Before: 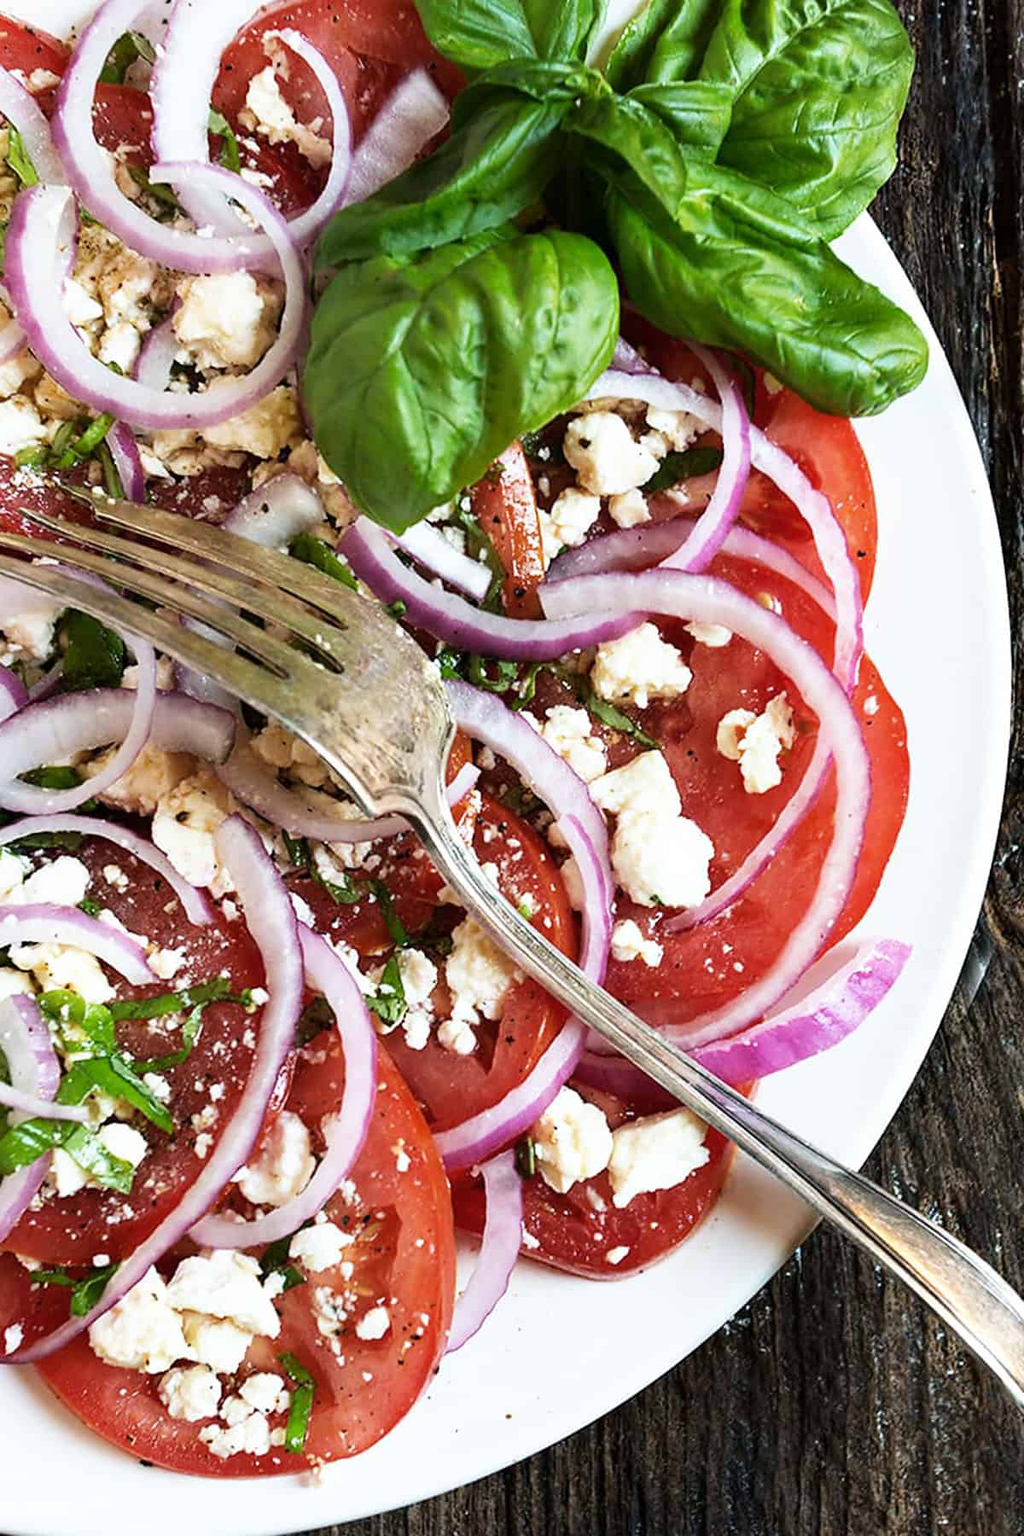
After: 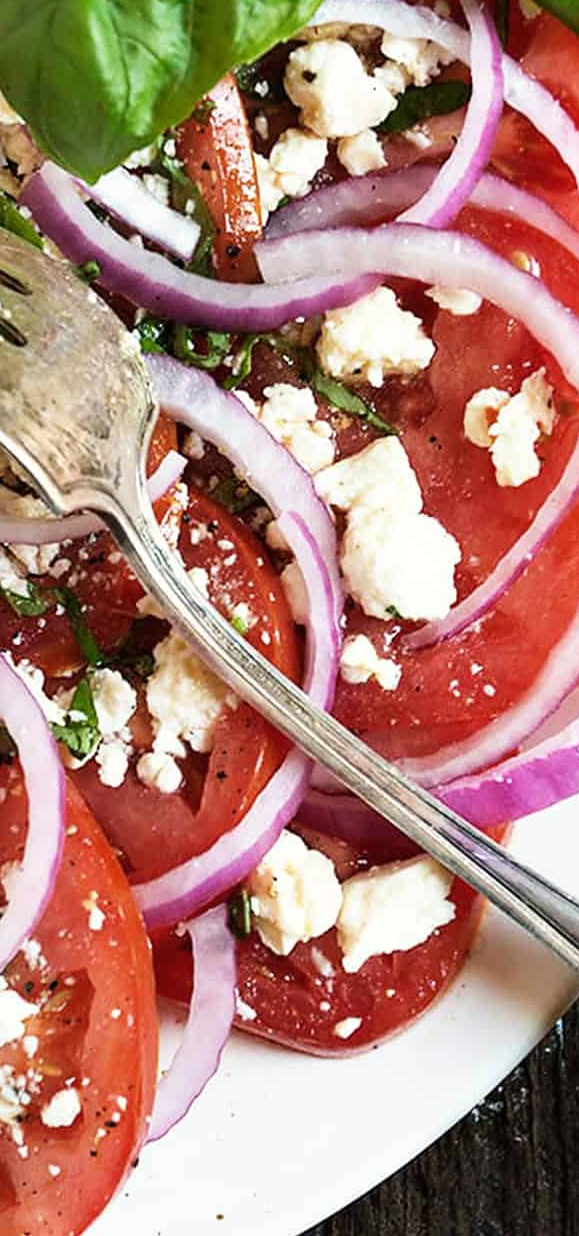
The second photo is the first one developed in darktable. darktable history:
white balance: red 1.009, blue 0.985
crop: left 31.379%, top 24.658%, right 20.326%, bottom 6.628%
